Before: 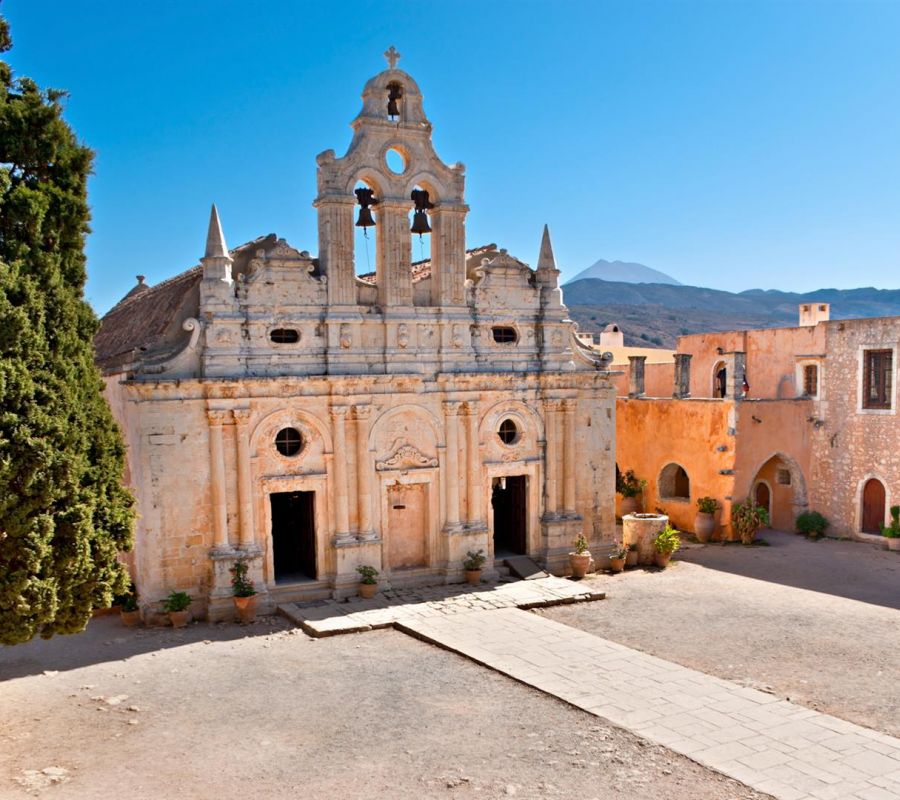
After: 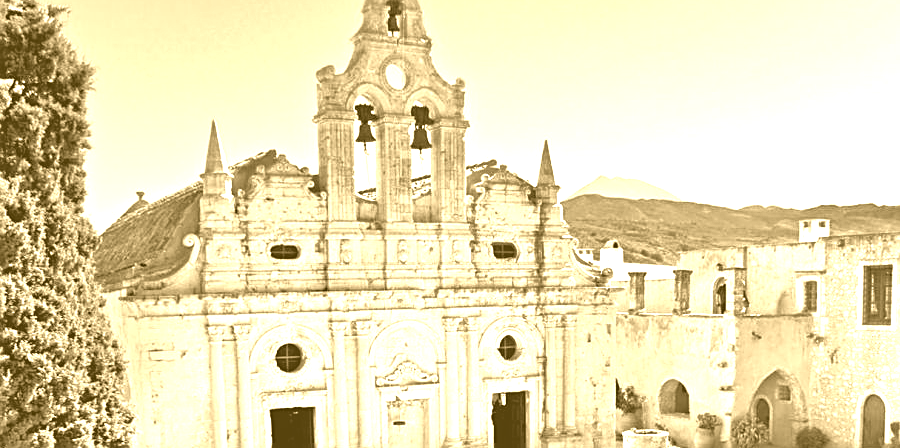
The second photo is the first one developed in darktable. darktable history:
local contrast: highlights 100%, shadows 100%, detail 120%, midtone range 0.2
exposure: exposure 0.722 EV, compensate highlight preservation false
color correction: saturation 0.85
sharpen: on, module defaults
crop and rotate: top 10.605%, bottom 33.274%
tone equalizer: on, module defaults
colorize: hue 36°, source mix 100%
shadows and highlights: shadows 43.71, white point adjustment -1.46, soften with gaussian
